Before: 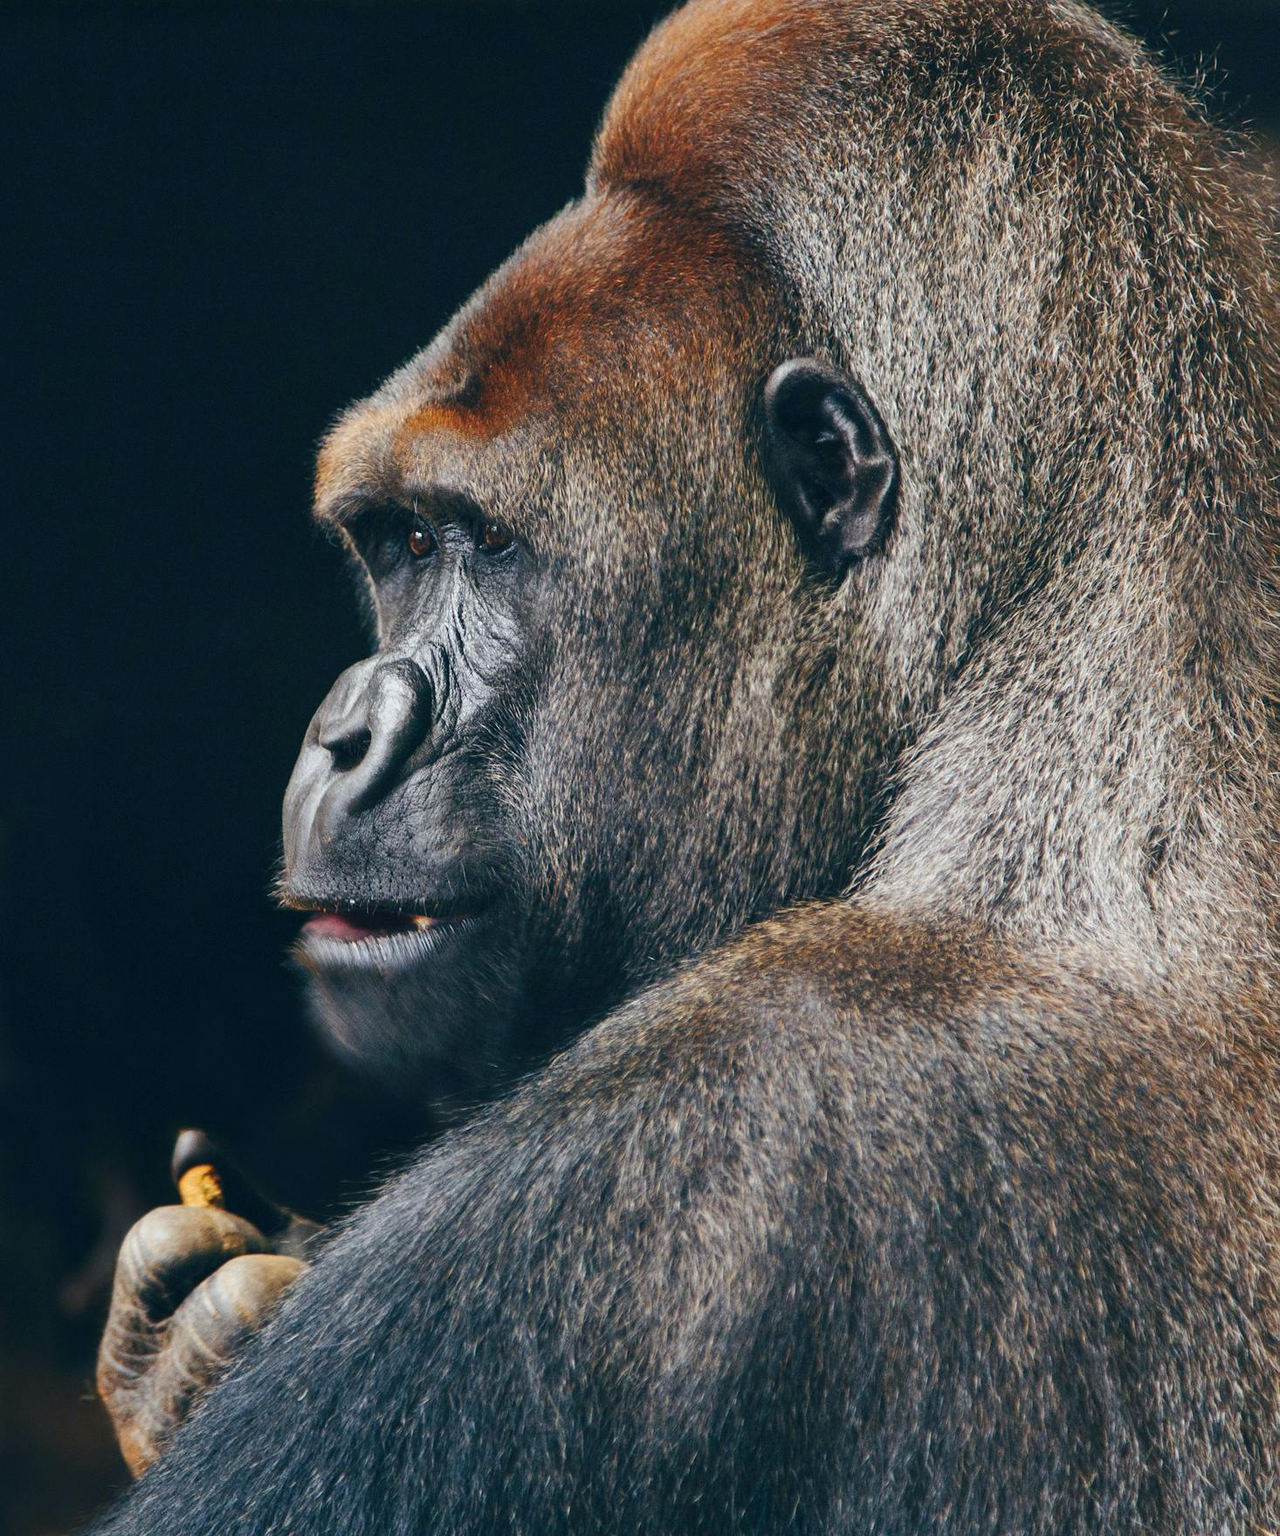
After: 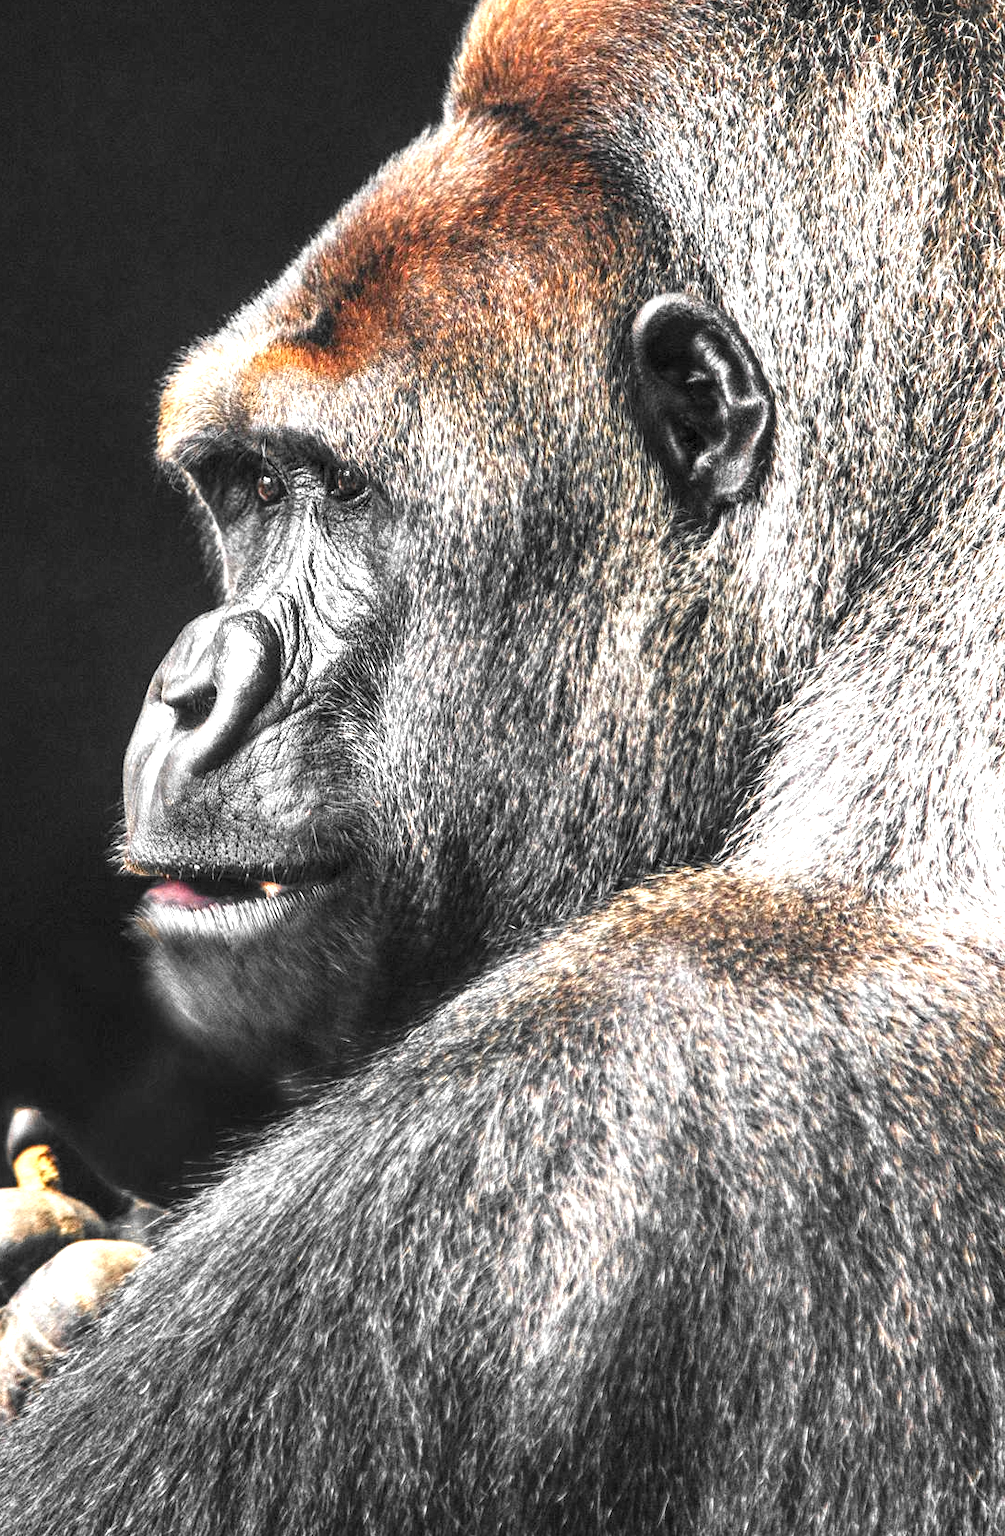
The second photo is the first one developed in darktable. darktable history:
color zones: curves: ch0 [(0, 0.447) (0.184, 0.543) (0.323, 0.476) (0.429, 0.445) (0.571, 0.443) (0.714, 0.451) (0.857, 0.452) (1, 0.447)]; ch1 [(0, 0.464) (0.176, 0.46) (0.287, 0.177) (0.429, 0.002) (0.571, 0) (0.714, 0) (0.857, 0) (1, 0.464)]
local contrast: detail 150%
crop and rotate: left 12.976%, top 5.244%, right 12.573%
exposure: black level correction 0.002, exposure 1.309 EV, compensate highlight preservation false
